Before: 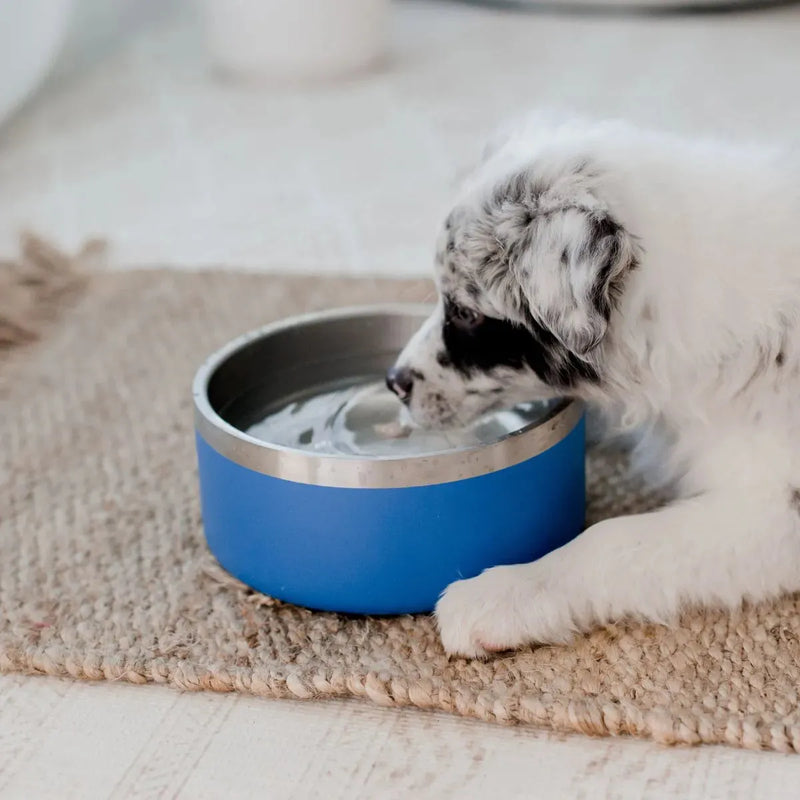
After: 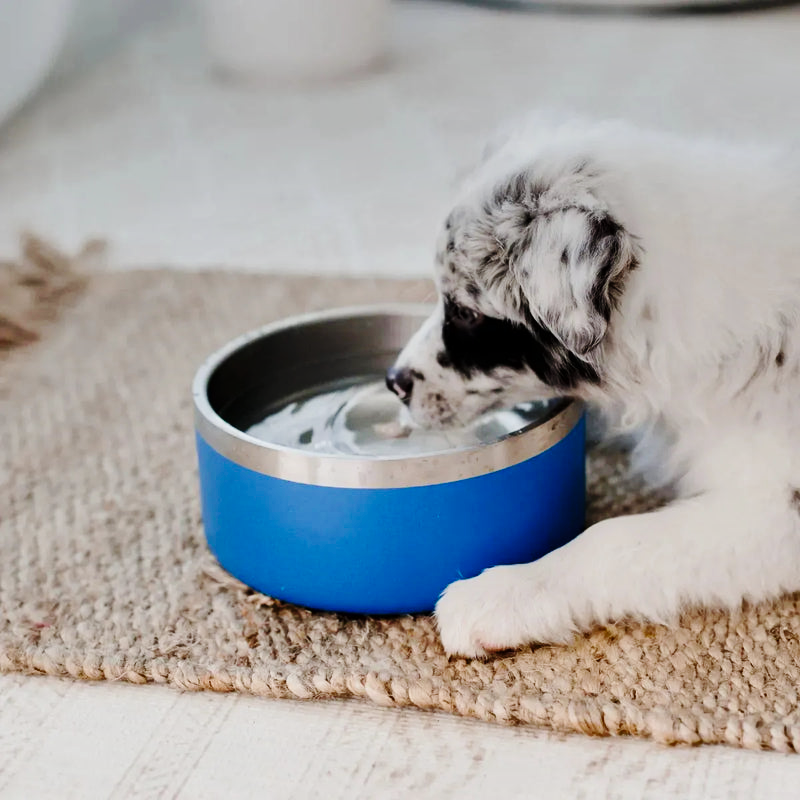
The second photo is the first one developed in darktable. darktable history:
base curve: curves: ch0 [(0, 0) (0.036, 0.025) (0.121, 0.166) (0.206, 0.329) (0.605, 0.79) (1, 1)], preserve colors none
shadows and highlights: soften with gaussian
graduated density: on, module defaults
